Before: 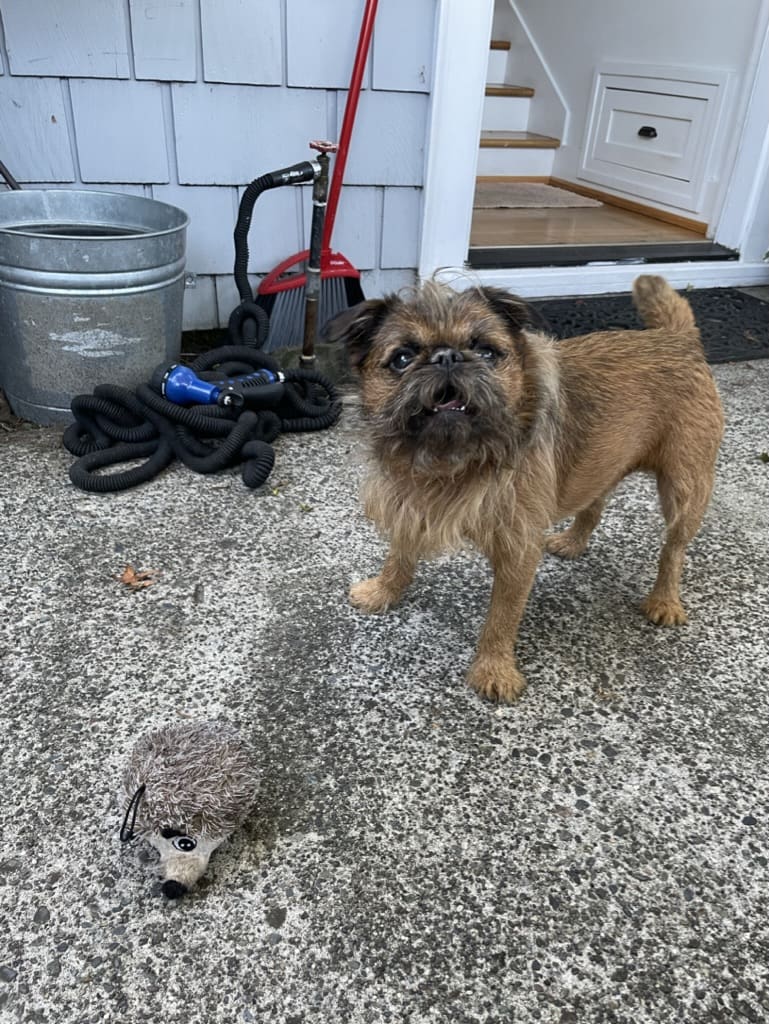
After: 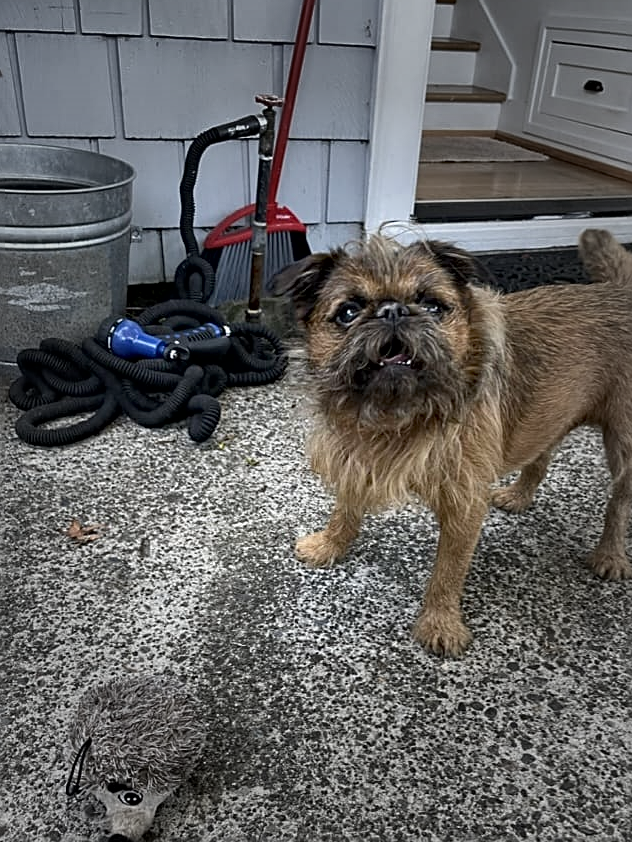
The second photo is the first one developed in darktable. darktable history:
rotate and perspective: automatic cropping off
haze removal: compatibility mode true, adaptive false
crop and rotate: left 7.196%, top 4.574%, right 10.605%, bottom 13.178%
vignetting: fall-off start 40%, fall-off radius 40%
local contrast: mode bilateral grid, contrast 20, coarseness 50, detail 120%, midtone range 0.2
shadows and highlights: shadows 24.5, highlights -78.15, soften with gaussian
sharpen: on, module defaults
